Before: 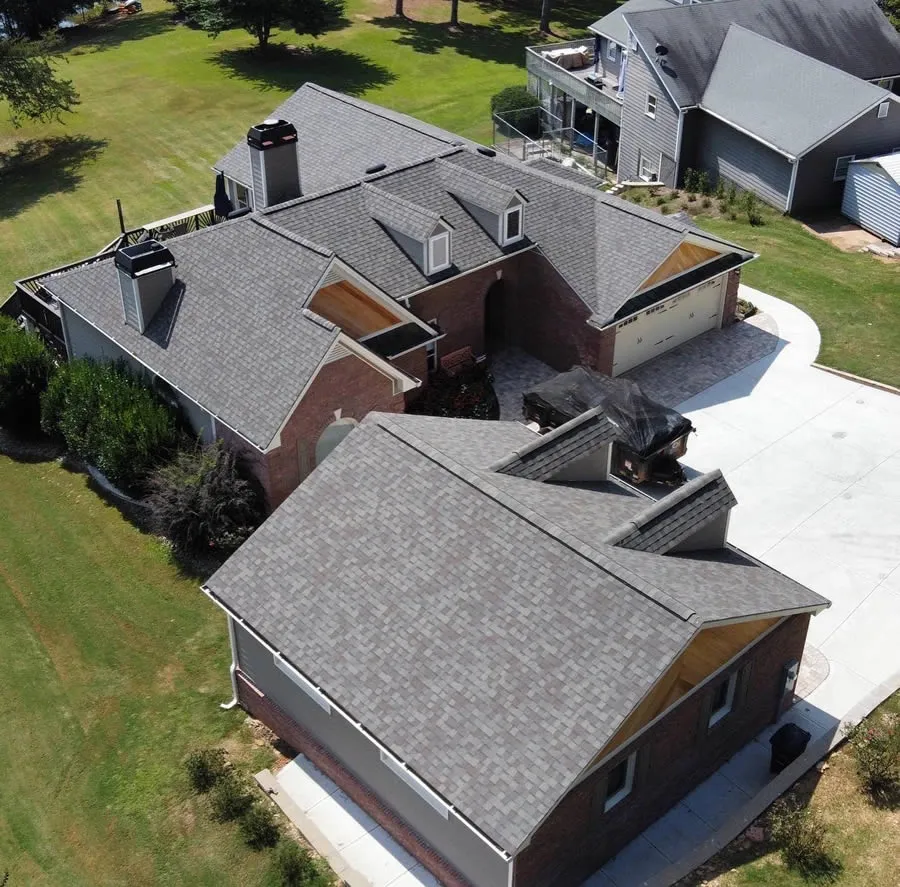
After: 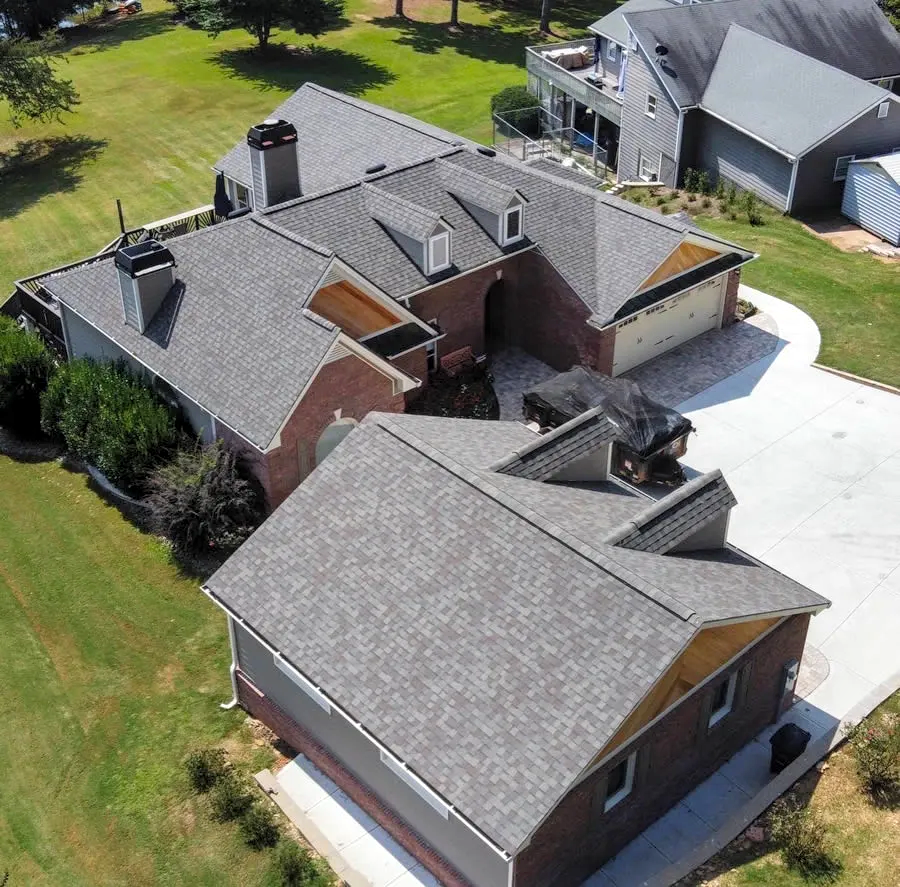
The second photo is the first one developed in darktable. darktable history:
contrast brightness saturation: brightness 0.09, saturation 0.19
local contrast: on, module defaults
